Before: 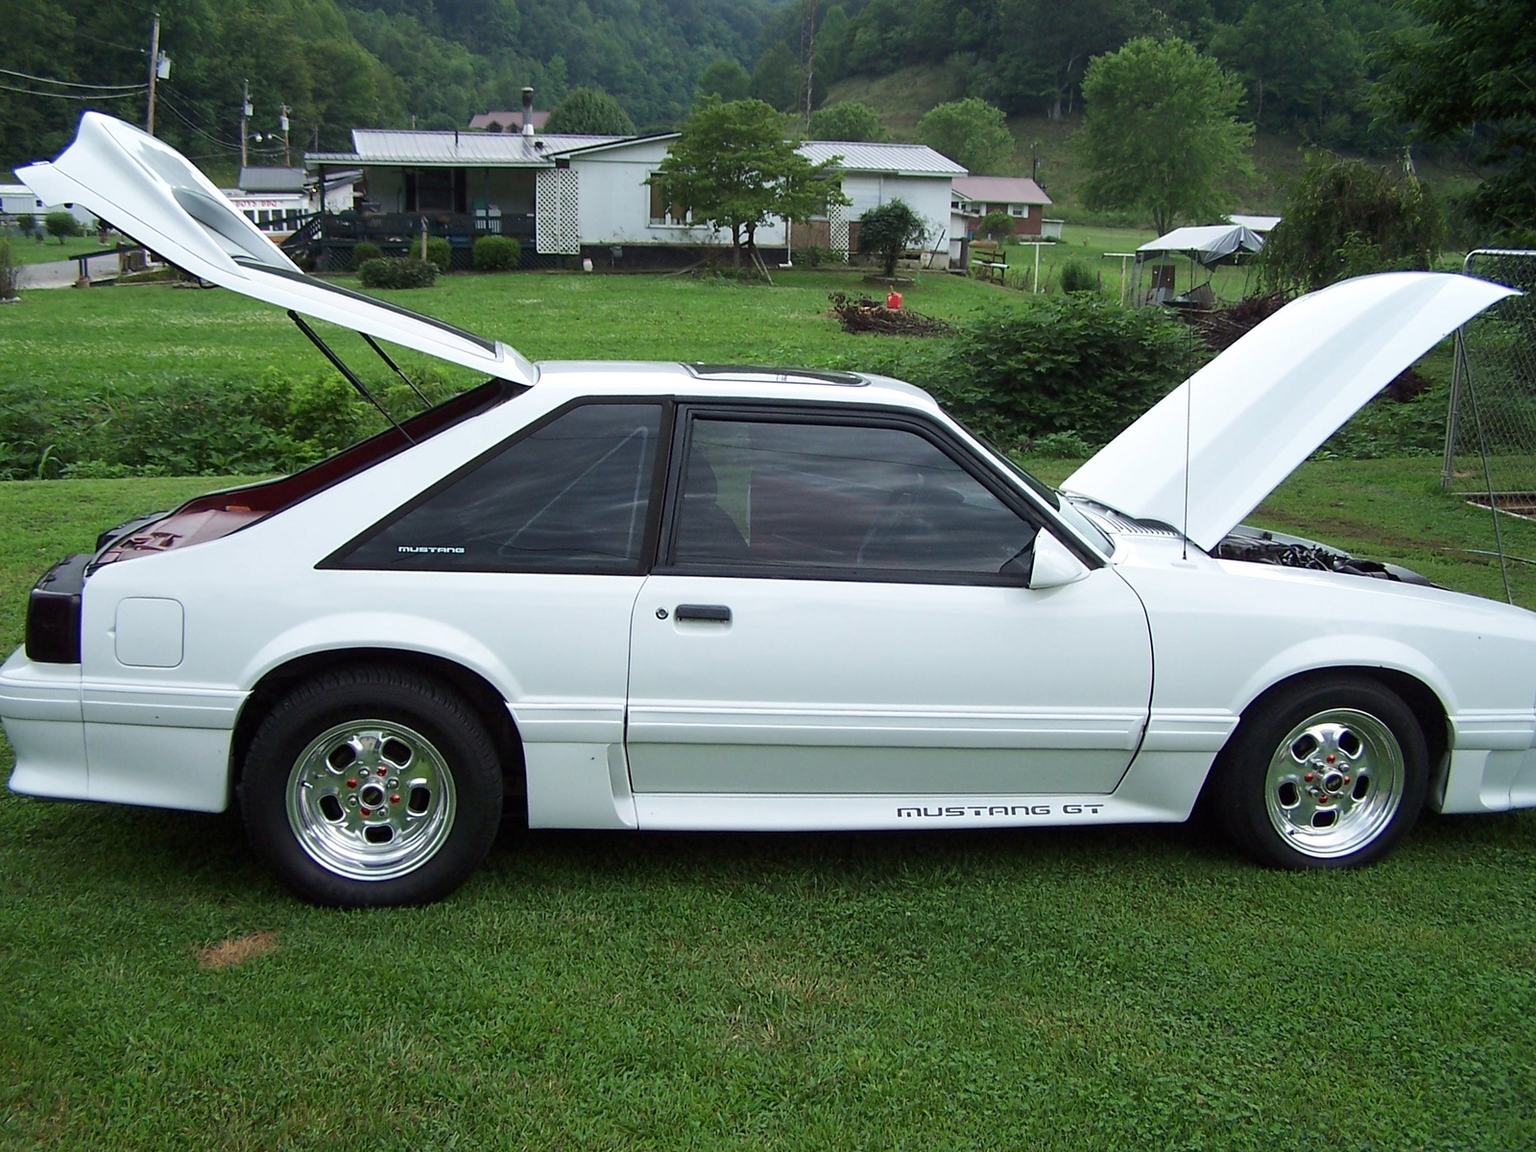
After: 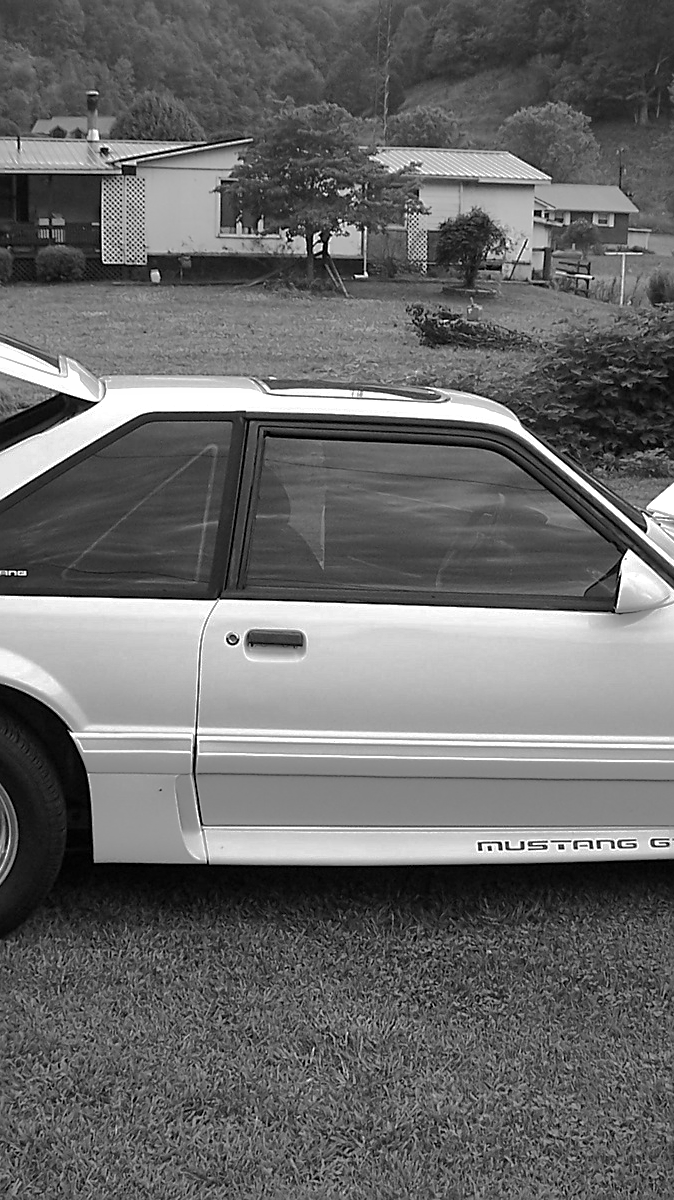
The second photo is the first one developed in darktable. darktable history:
shadows and highlights: shadows 25, highlights -70
crop: left 28.583%, right 29.231%
sharpen: amount 0.478
exposure: exposure 0.127 EV, compensate highlight preservation false
monochrome: on, module defaults
